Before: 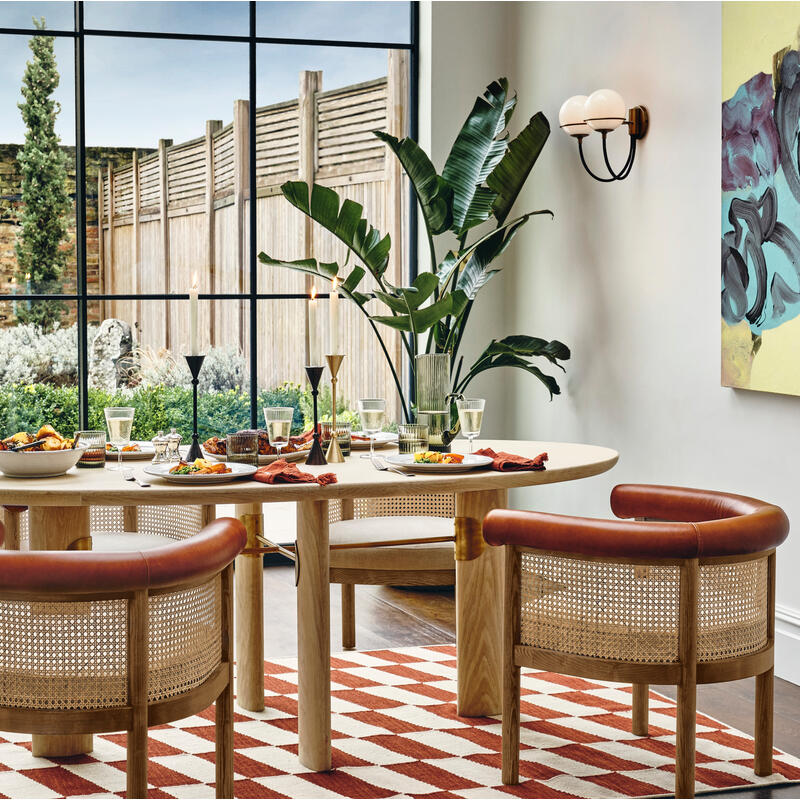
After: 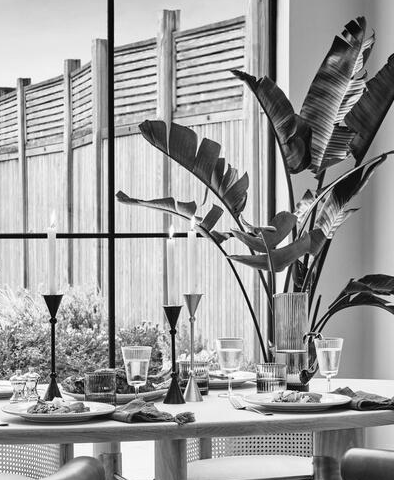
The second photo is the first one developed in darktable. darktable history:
monochrome: on, module defaults
white balance: red 0.974, blue 1.044
crop: left 17.835%, top 7.675%, right 32.881%, bottom 32.213%
